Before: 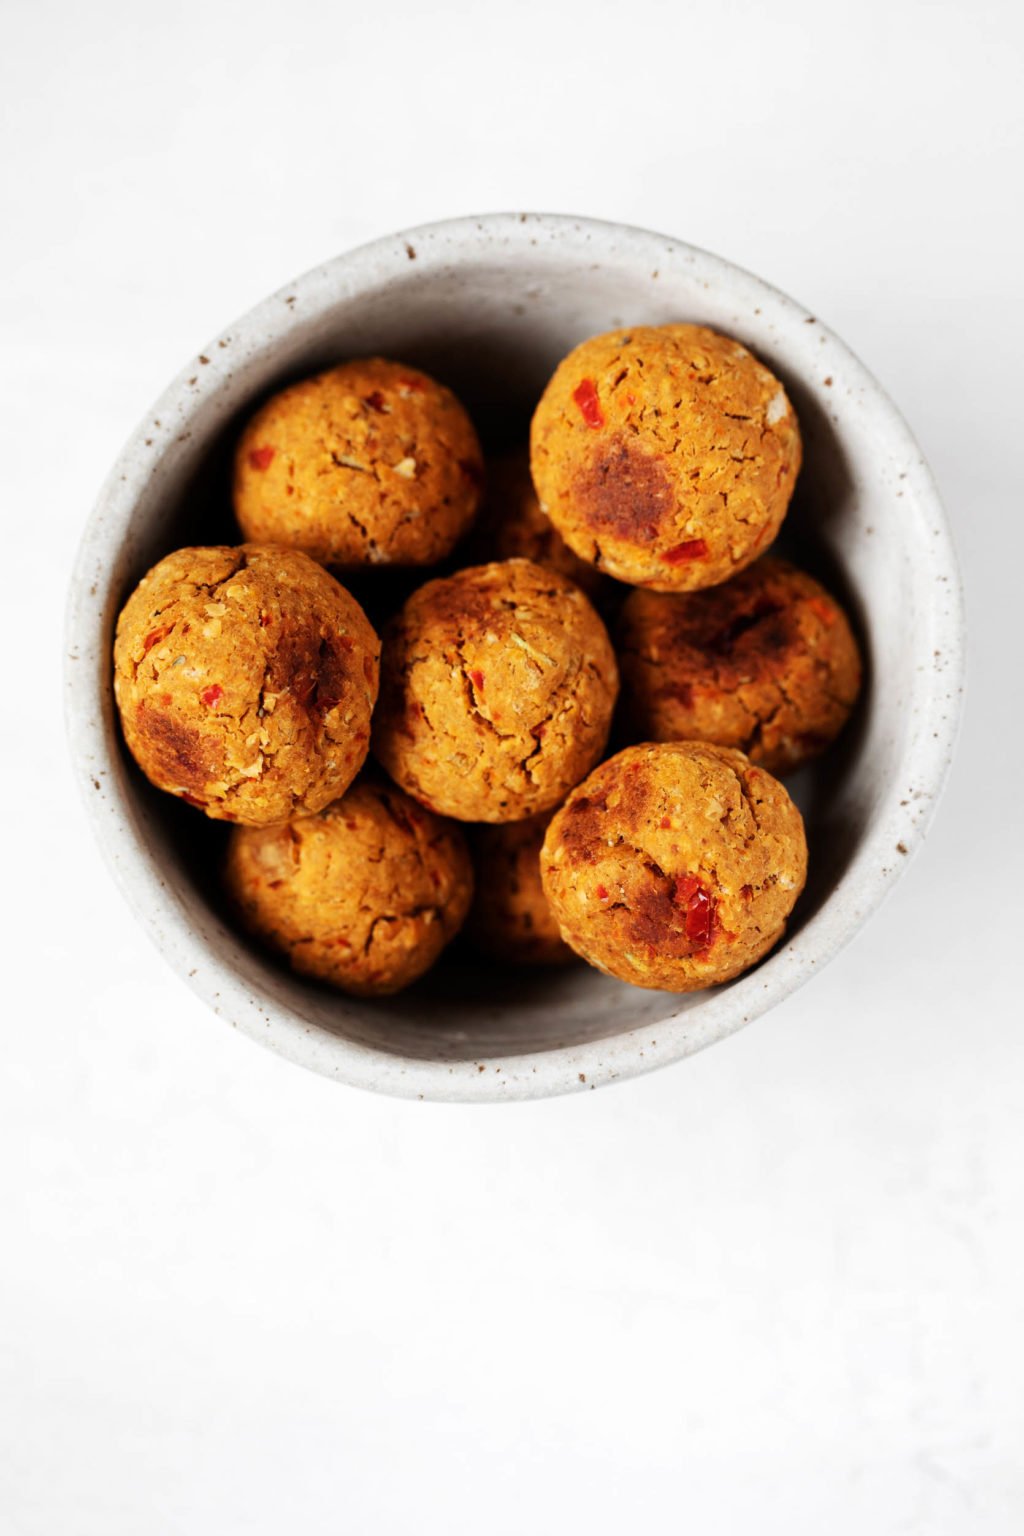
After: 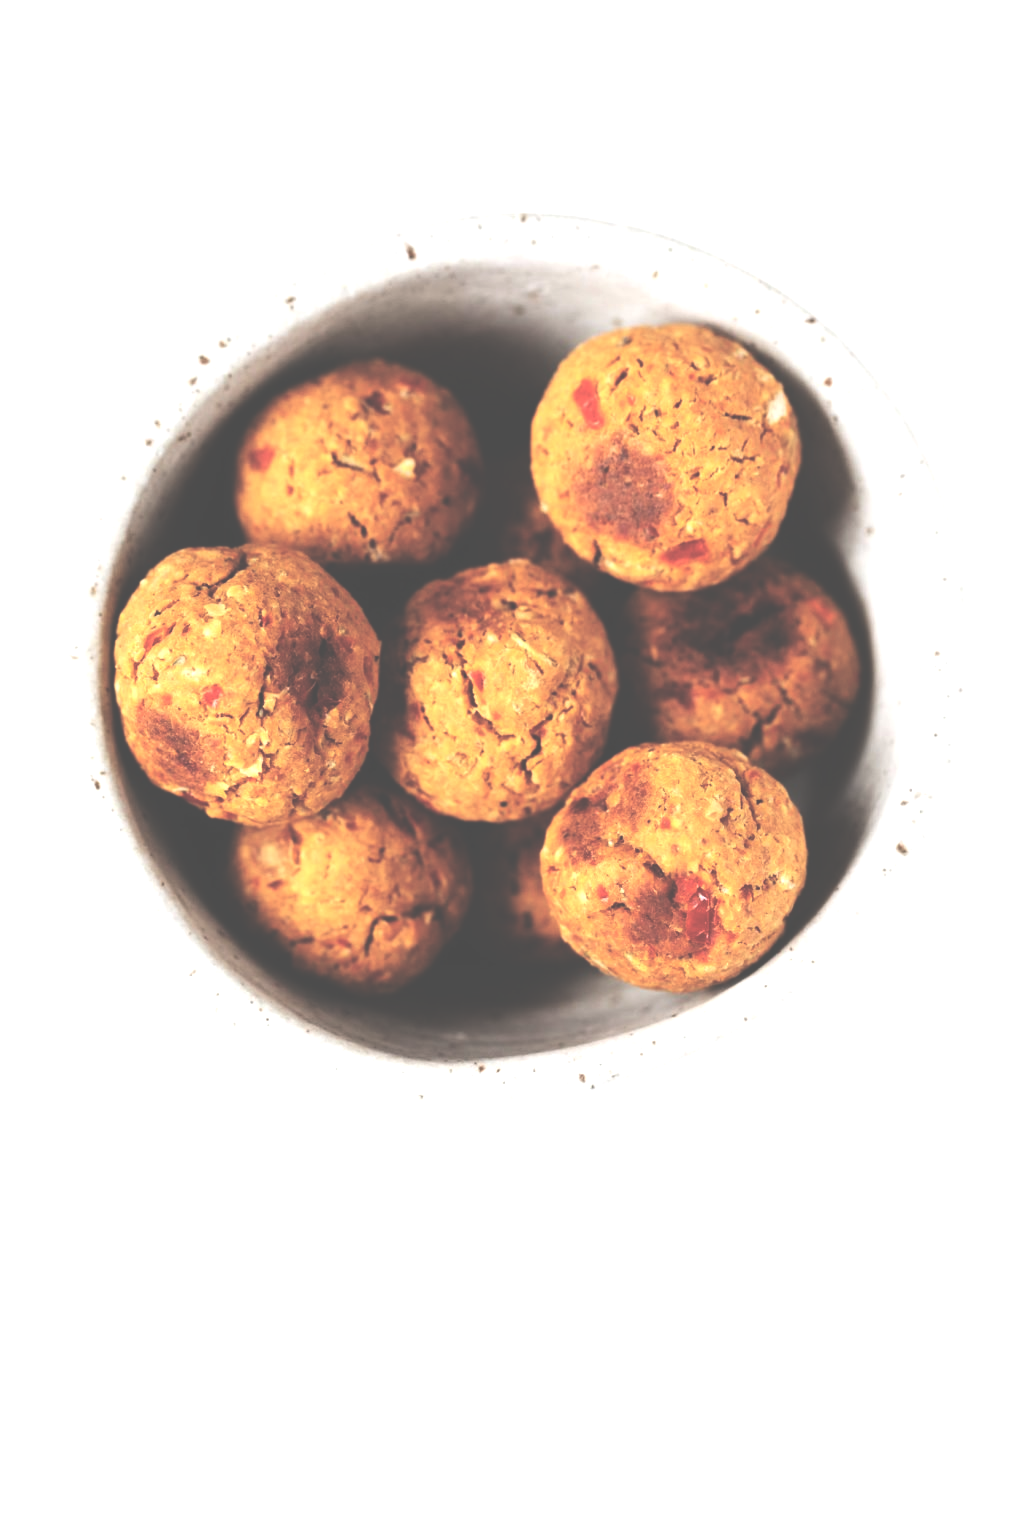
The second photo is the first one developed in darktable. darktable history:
exposure: black level correction -0.087, compensate highlight preservation false
tone equalizer: -8 EV -0.788 EV, -7 EV -0.737 EV, -6 EV -0.614 EV, -5 EV -0.369 EV, -3 EV 0.397 EV, -2 EV 0.6 EV, -1 EV 0.689 EV, +0 EV 0.779 EV, edges refinement/feathering 500, mask exposure compensation -1.57 EV, preserve details no
contrast brightness saturation: saturation -0.051
